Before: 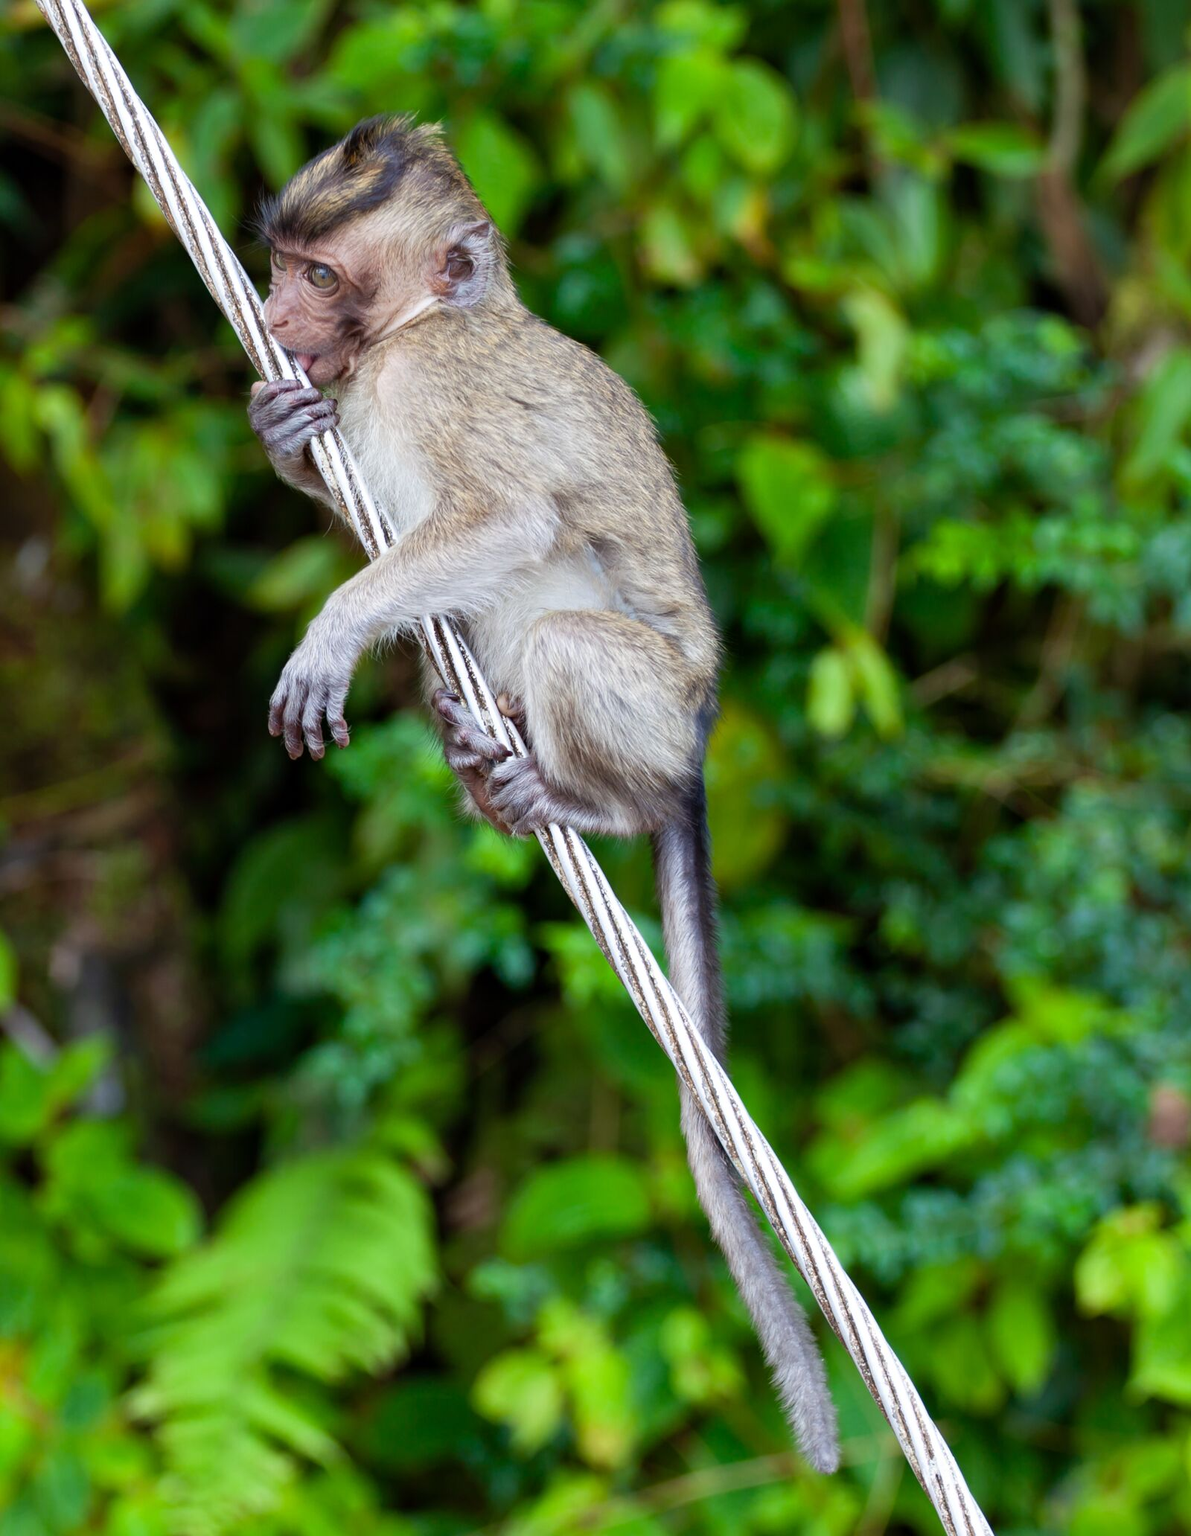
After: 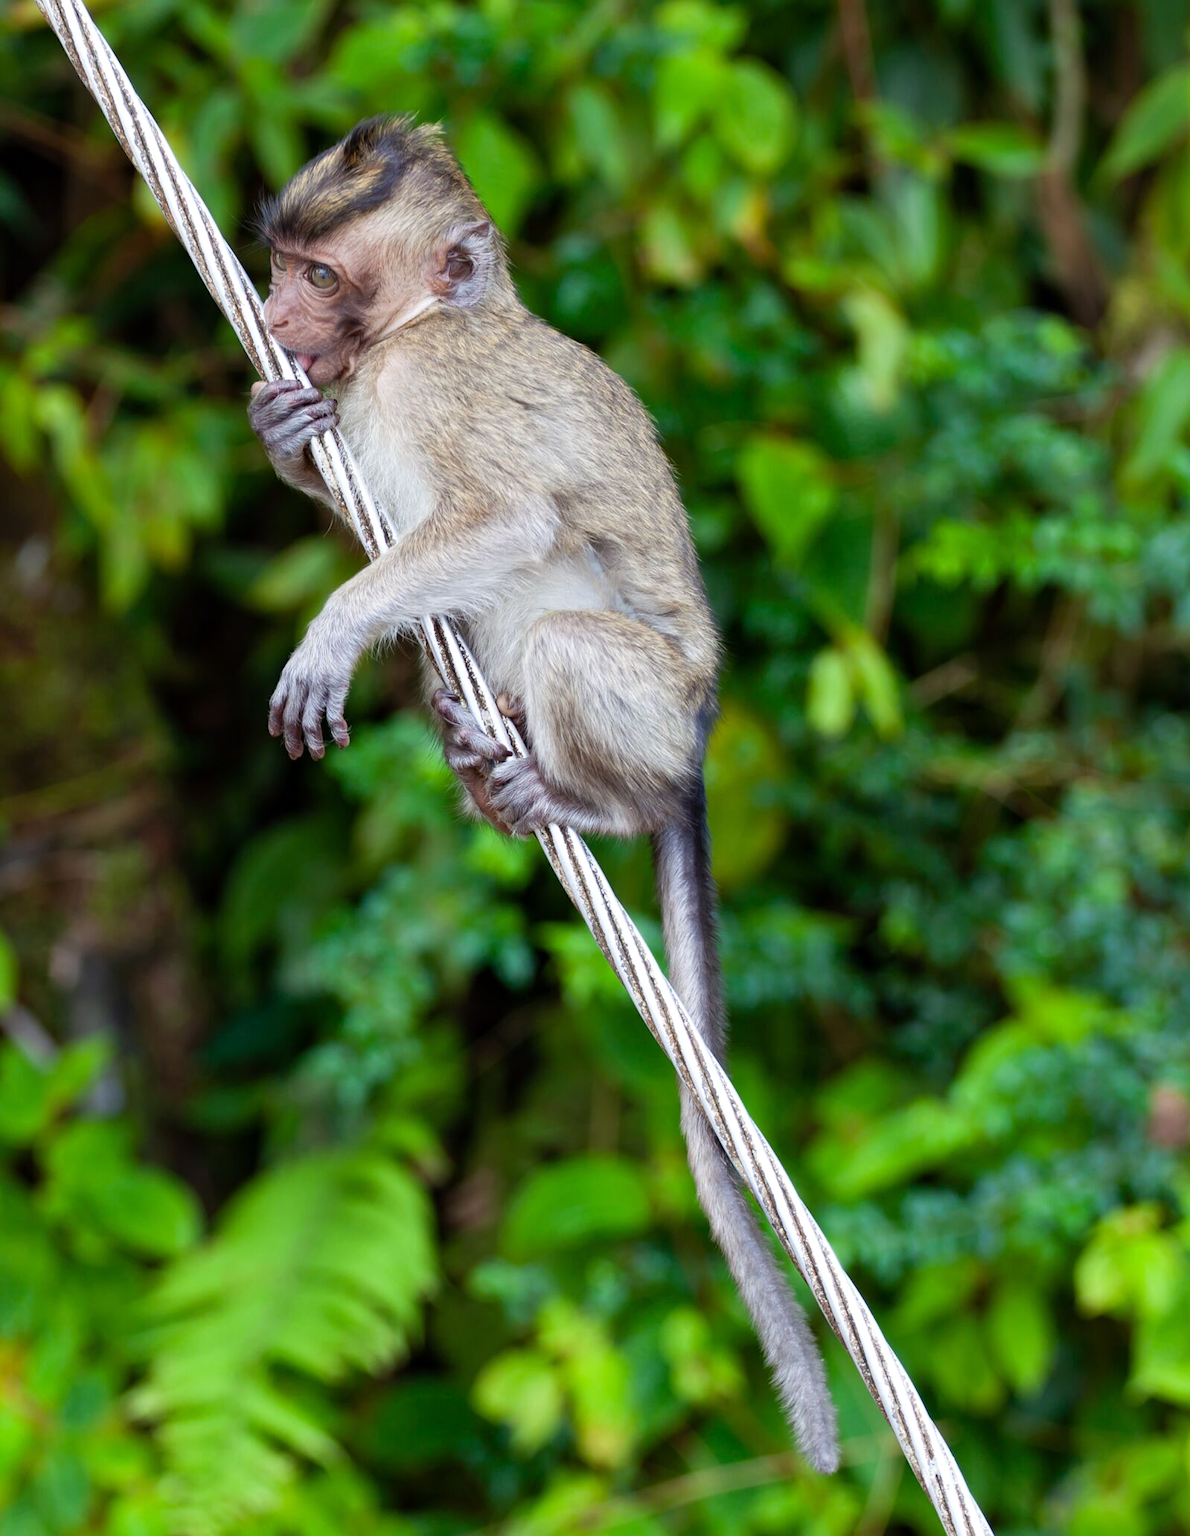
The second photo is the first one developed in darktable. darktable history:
exposure: exposure 0.029 EV, compensate highlight preservation false
